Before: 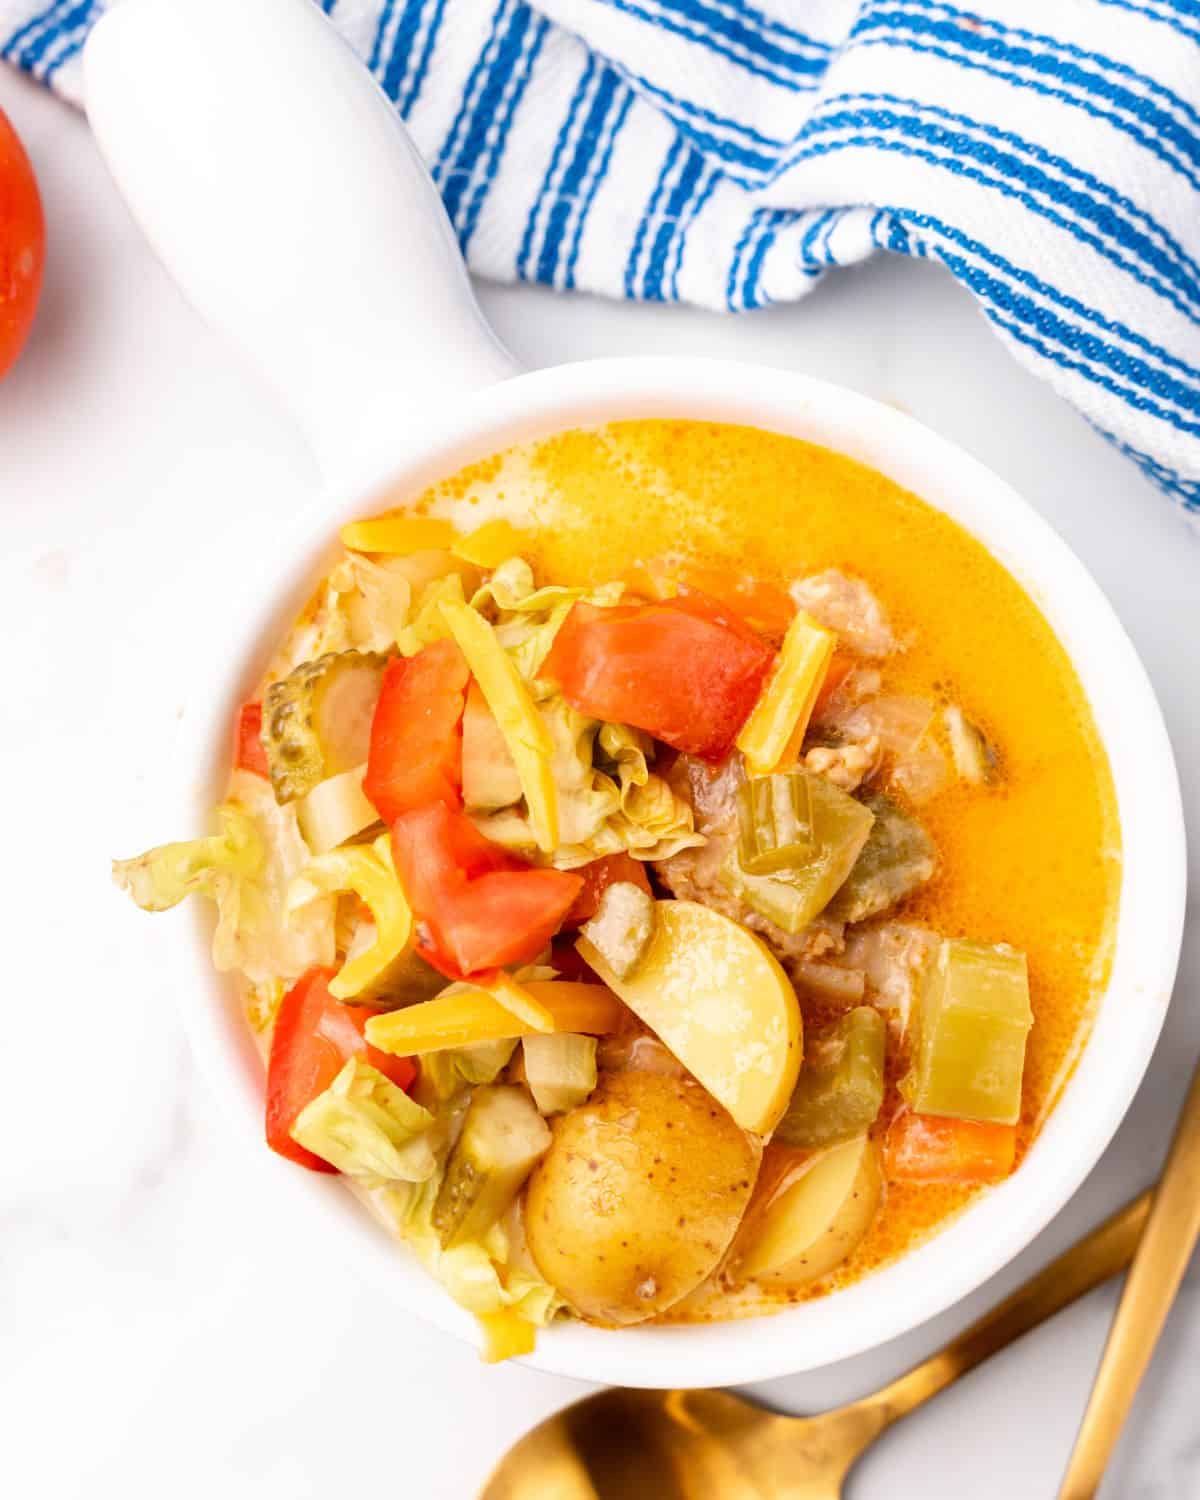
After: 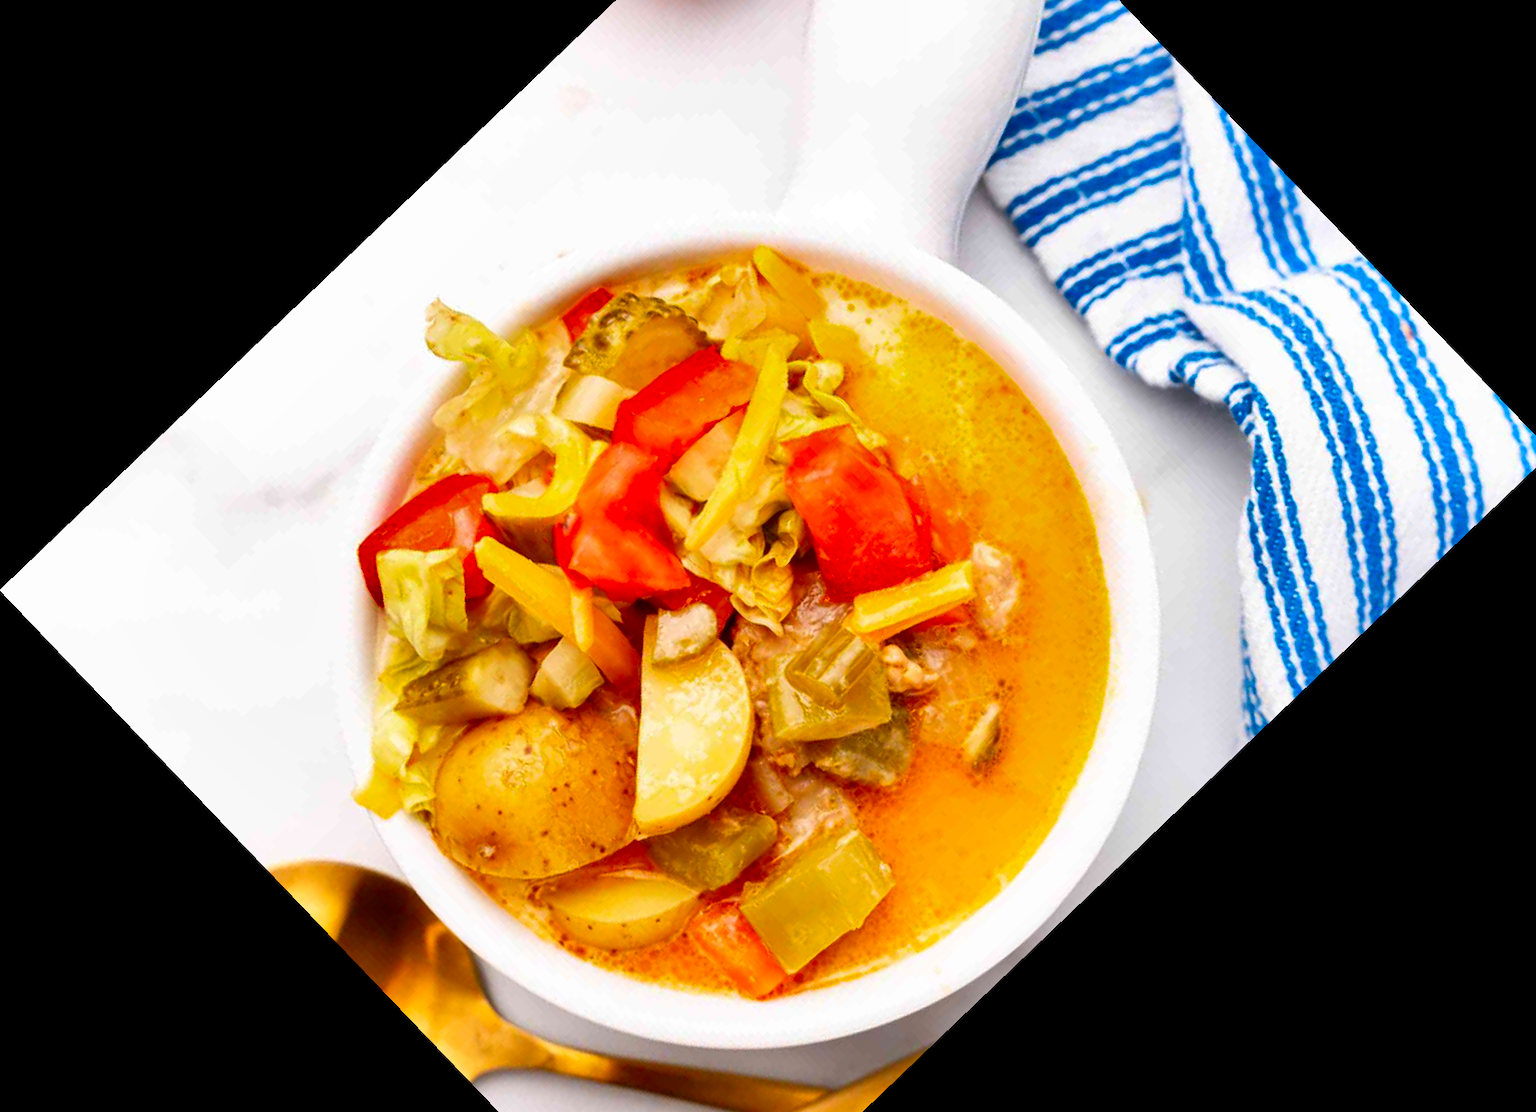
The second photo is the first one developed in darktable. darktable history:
color correction: saturation 1.34
shadows and highlights: low approximation 0.01, soften with gaussian
crop and rotate: angle -46.26°, top 16.234%, right 0.912%, bottom 11.704%
